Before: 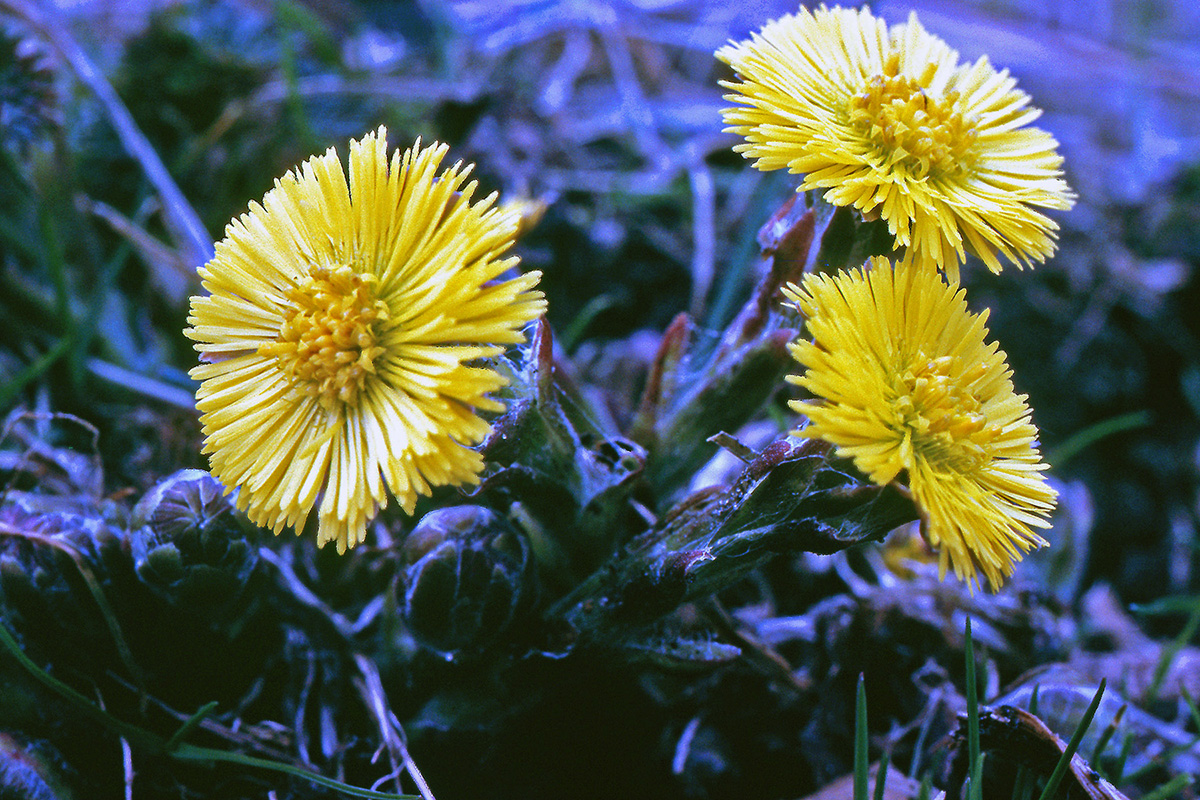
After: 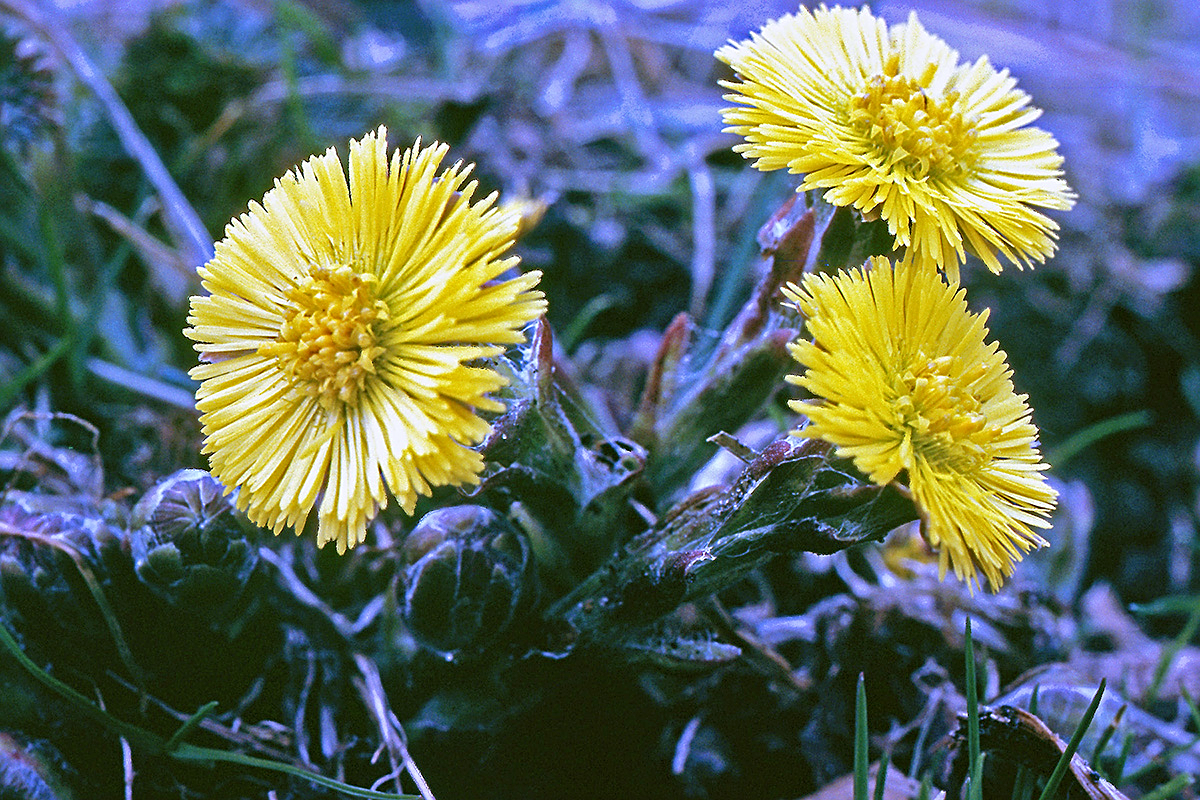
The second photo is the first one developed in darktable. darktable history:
contrast equalizer: y [[0.5, 0.542, 0.583, 0.625, 0.667, 0.708], [0.5 ×6], [0.5 ×6], [0 ×6], [0 ×6]], mix 0.133
sharpen: on, module defaults
